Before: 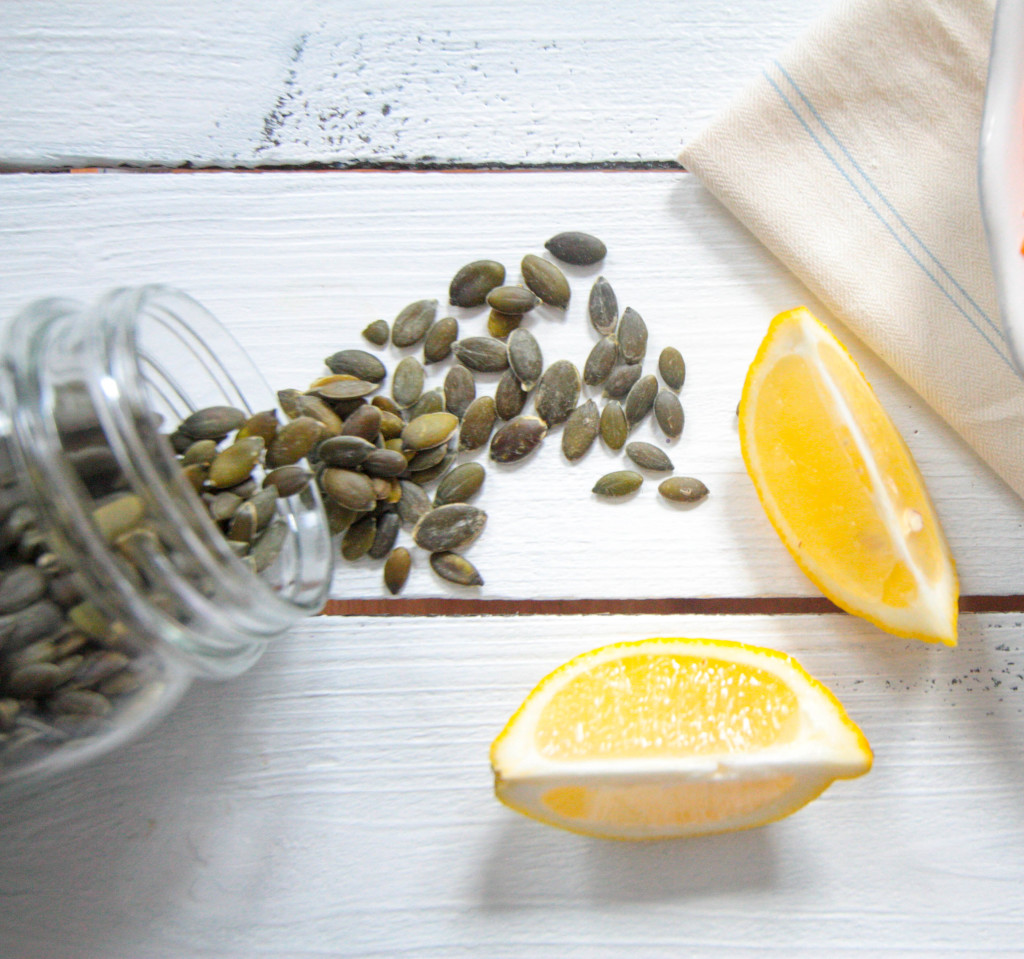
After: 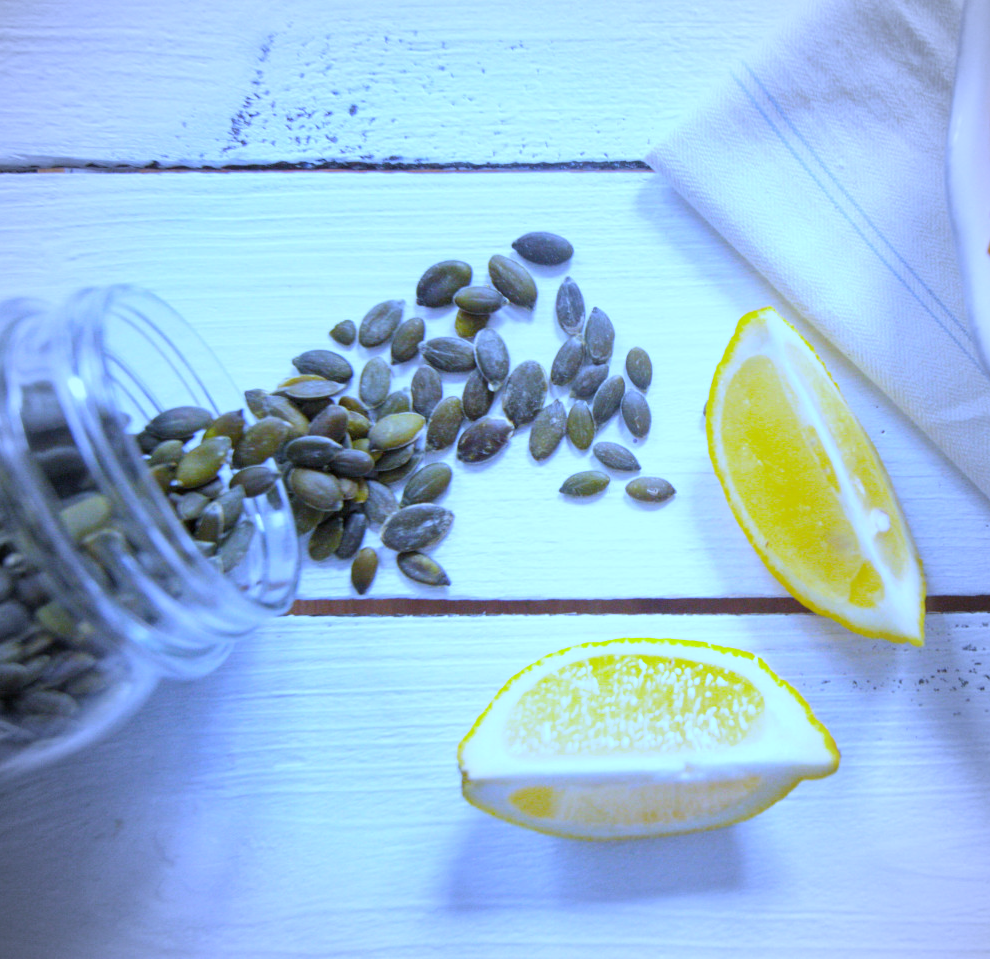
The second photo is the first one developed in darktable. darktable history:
white balance: red 0.766, blue 1.537
crop and rotate: left 3.238%
vignetting: fall-off radius 60.92%
